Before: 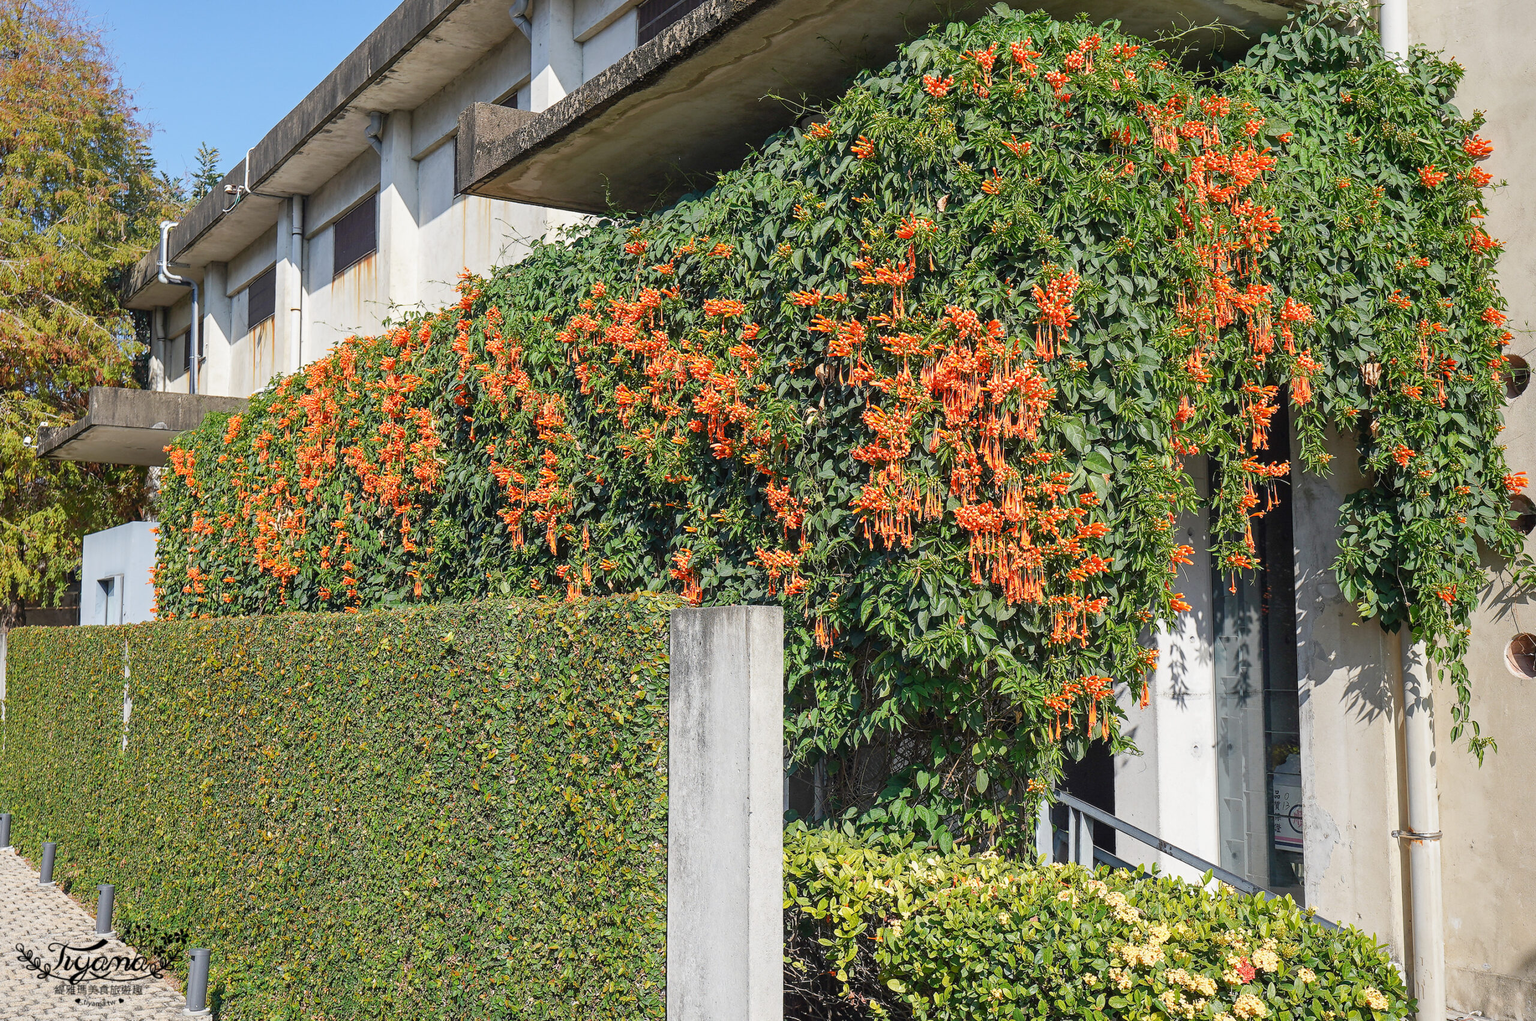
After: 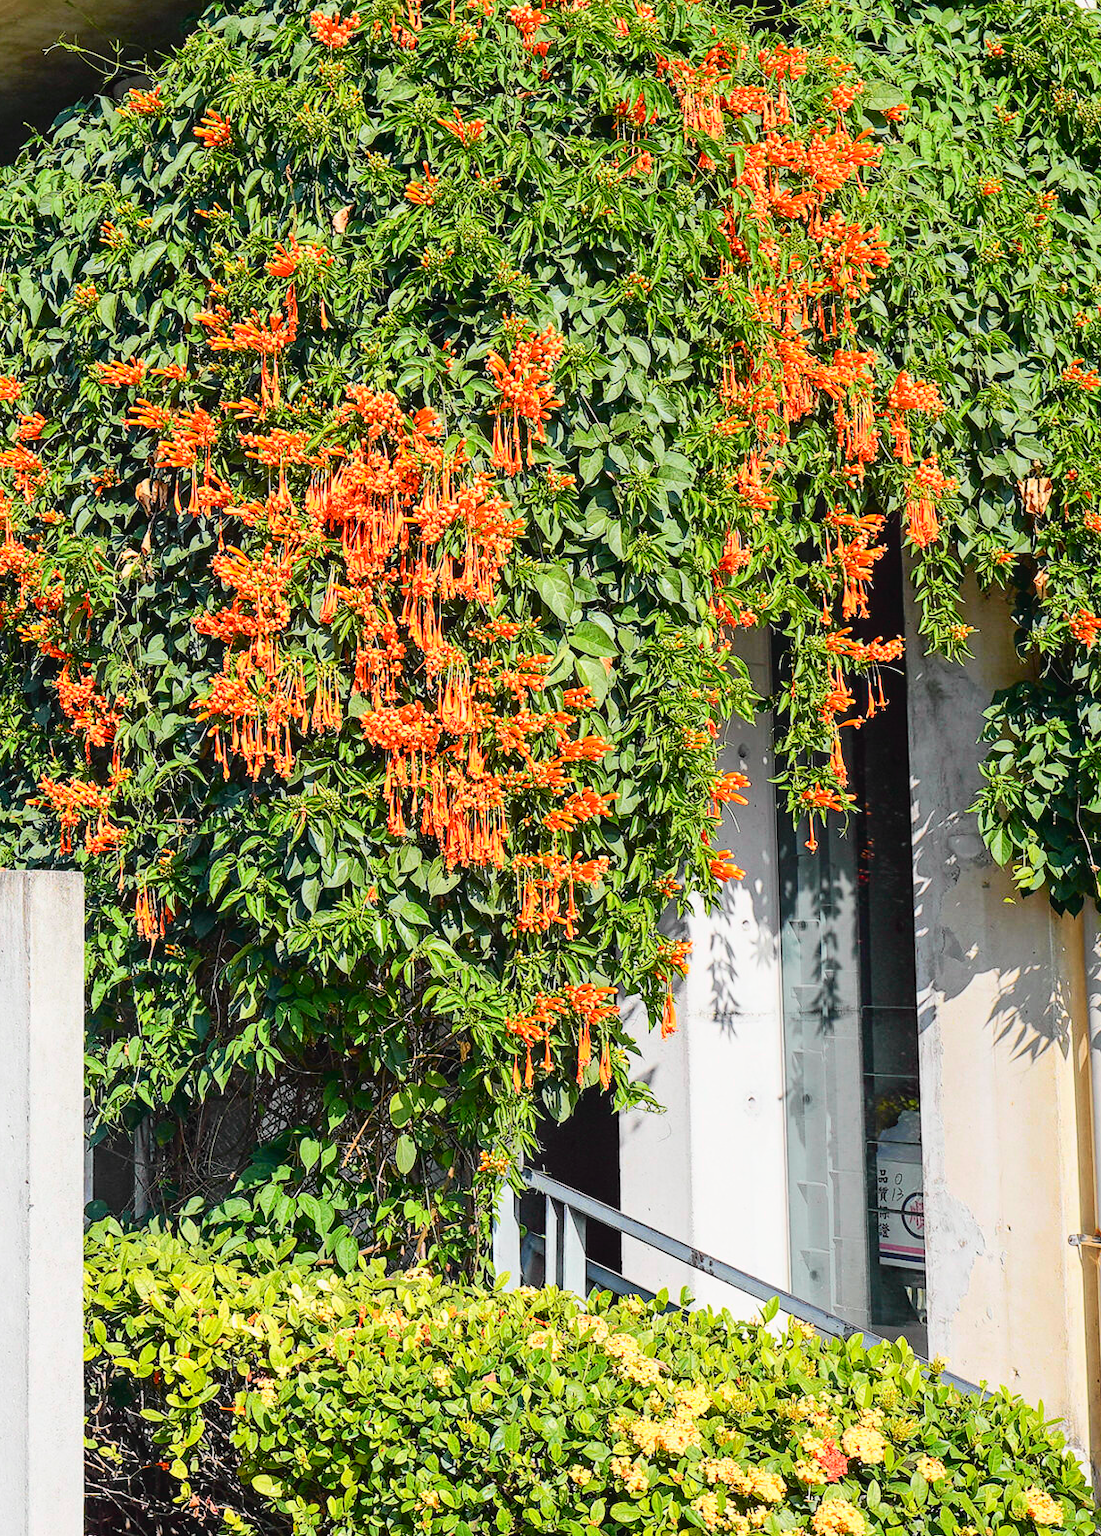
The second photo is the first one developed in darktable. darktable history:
tone curve: curves: ch0 [(0, 0.014) (0.12, 0.096) (0.386, 0.49) (0.54, 0.684) (0.751, 0.855) (0.89, 0.943) (0.998, 0.989)]; ch1 [(0, 0) (0.133, 0.099) (0.437, 0.41) (0.5, 0.5) (0.517, 0.536) (0.548, 0.575) (0.582, 0.639) (0.627, 0.692) (0.836, 0.868) (1, 1)]; ch2 [(0, 0) (0.374, 0.341) (0.456, 0.443) (0.478, 0.49) (0.501, 0.5) (0.528, 0.538) (0.55, 0.6) (0.572, 0.633) (0.702, 0.775) (1, 1)], color space Lab, independent channels, preserve colors none
crop: left 47.628%, top 6.643%, right 7.874%
